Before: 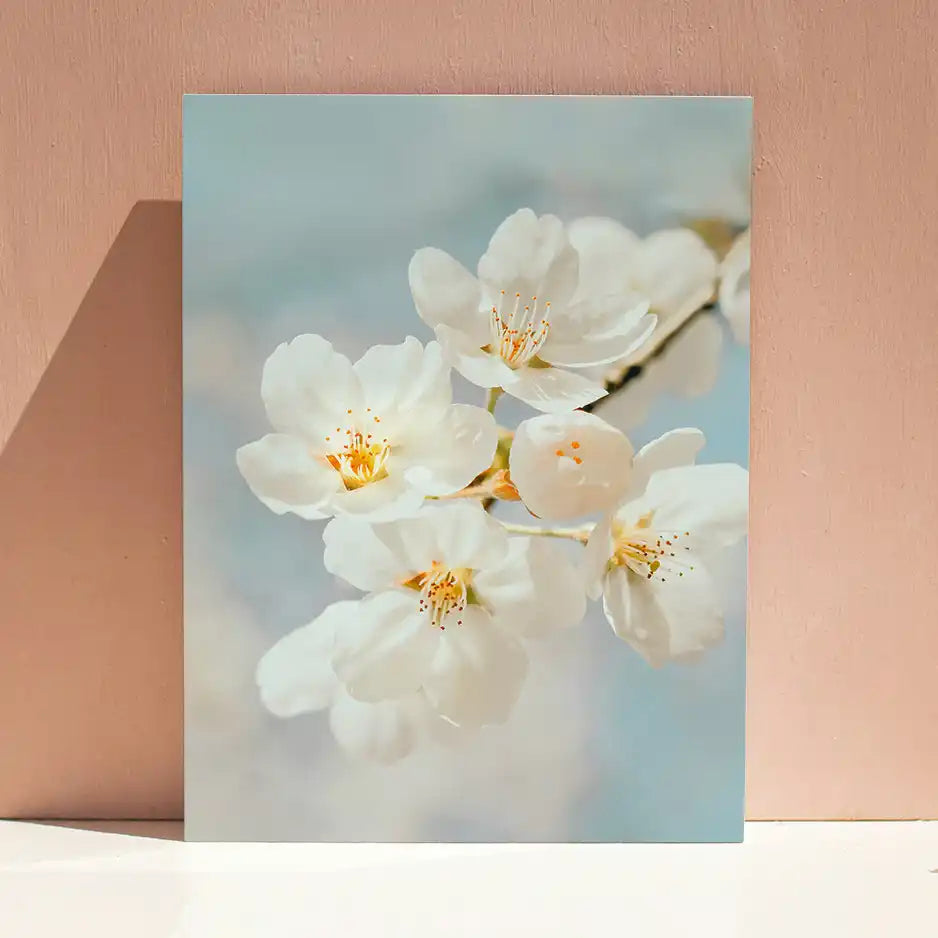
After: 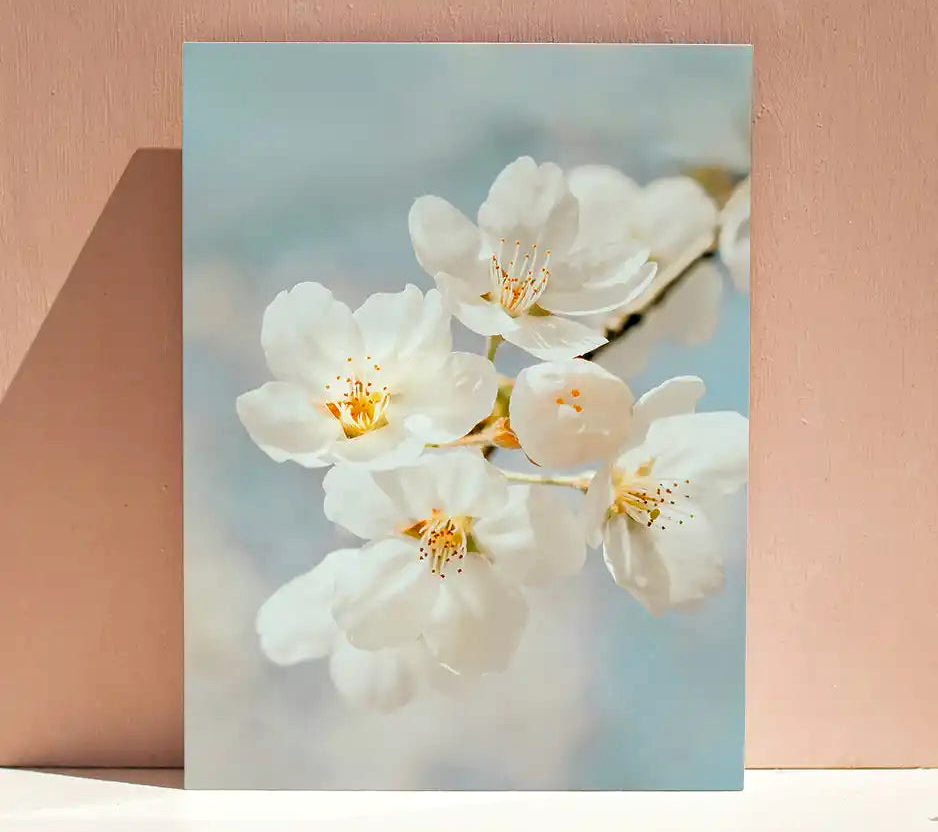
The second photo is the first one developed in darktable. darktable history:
crop and rotate: top 5.609%, bottom 5.609%
contrast equalizer: octaves 7, y [[0.6 ×6], [0.55 ×6], [0 ×6], [0 ×6], [0 ×6]], mix 0.3
